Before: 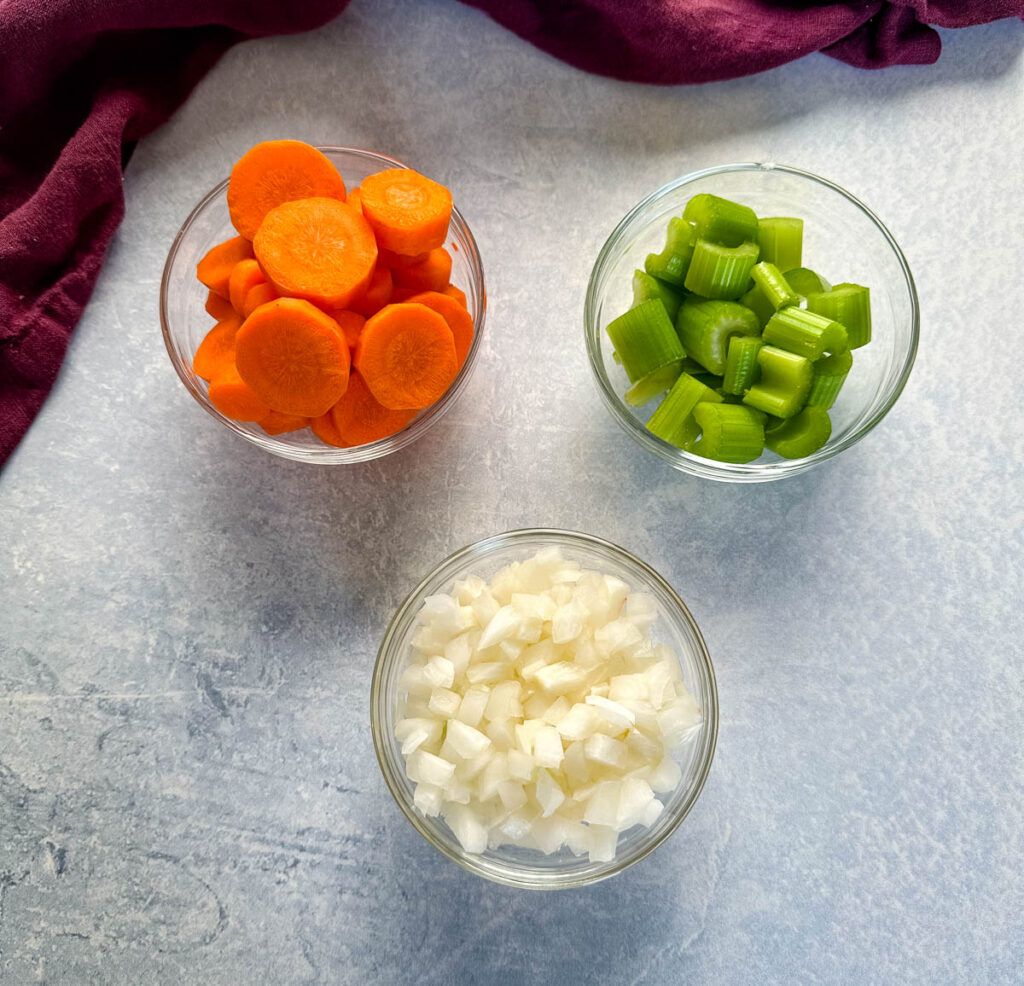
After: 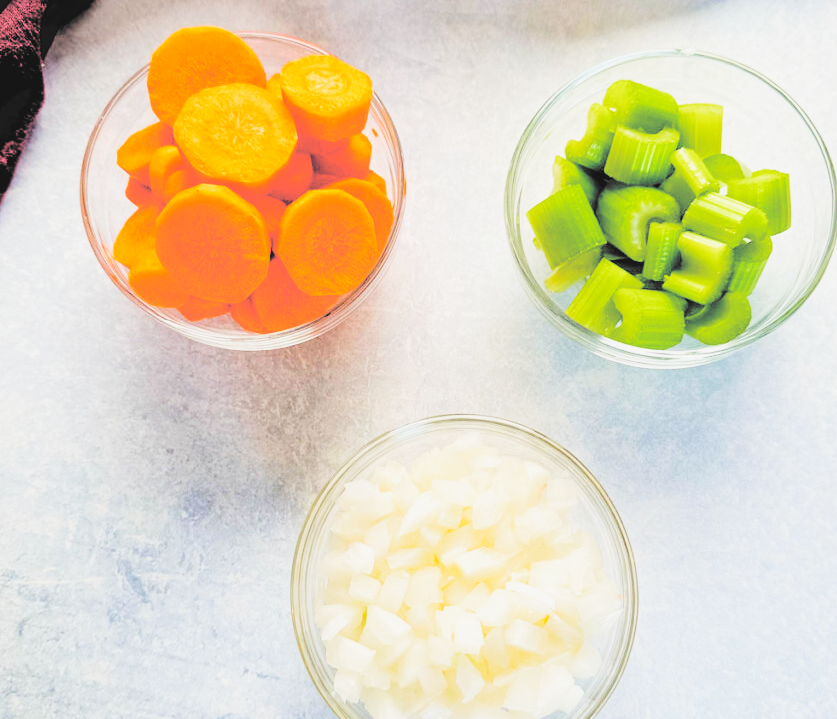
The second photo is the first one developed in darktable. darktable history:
crop: left 7.829%, top 11.634%, right 10.394%, bottom 15.427%
filmic rgb: black relative exposure -4.98 EV, white relative exposure 4 EV, threshold 3.02 EV, hardness 2.9, contrast 1.391, preserve chrominance no, color science v4 (2020), contrast in shadows soft, enable highlight reconstruction true
contrast brightness saturation: brightness 0.983
